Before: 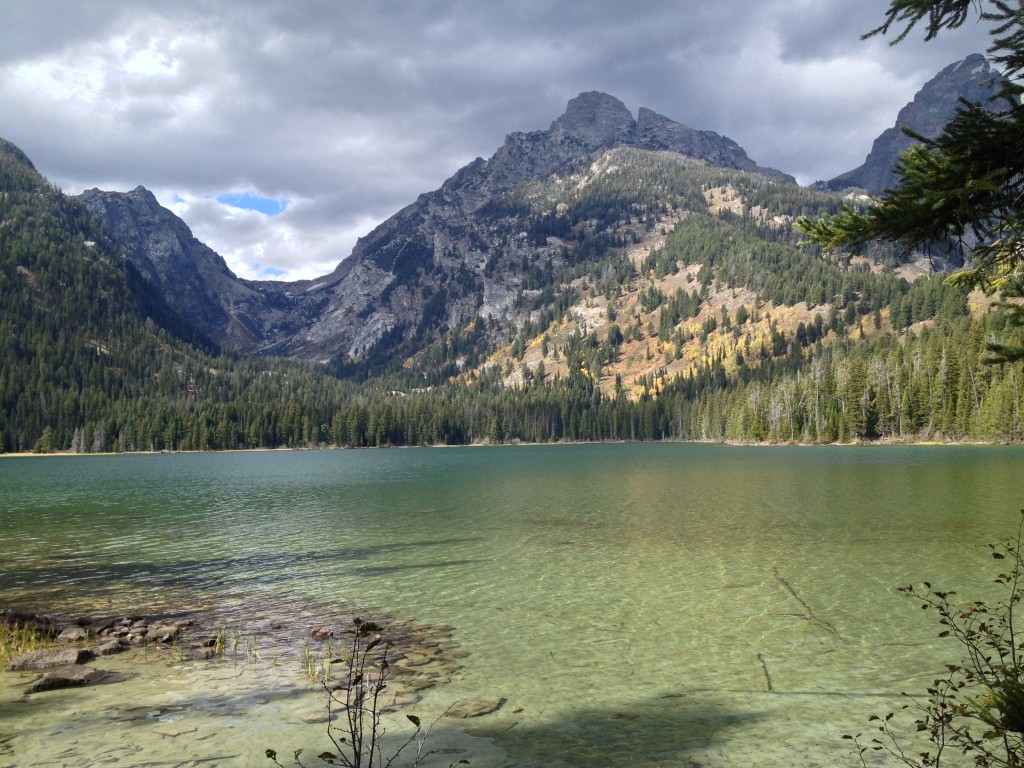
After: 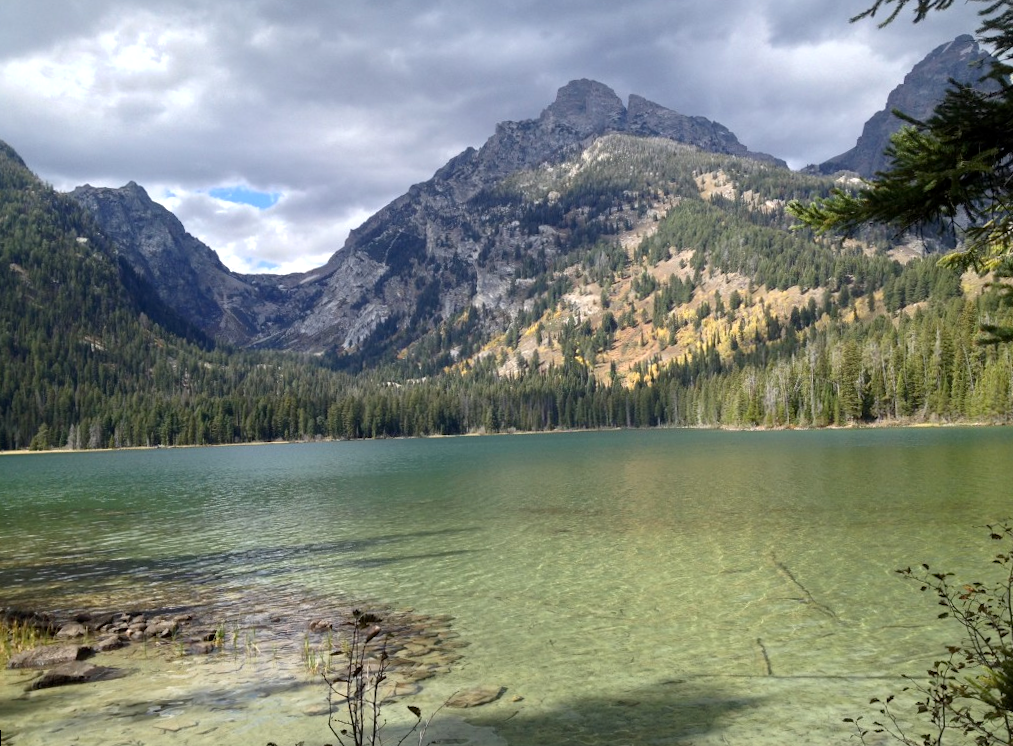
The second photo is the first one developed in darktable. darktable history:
exposure: black level correction 0.002, exposure 0.15 EV, compensate highlight preservation false
rotate and perspective: rotation -1°, crop left 0.011, crop right 0.989, crop top 0.025, crop bottom 0.975
